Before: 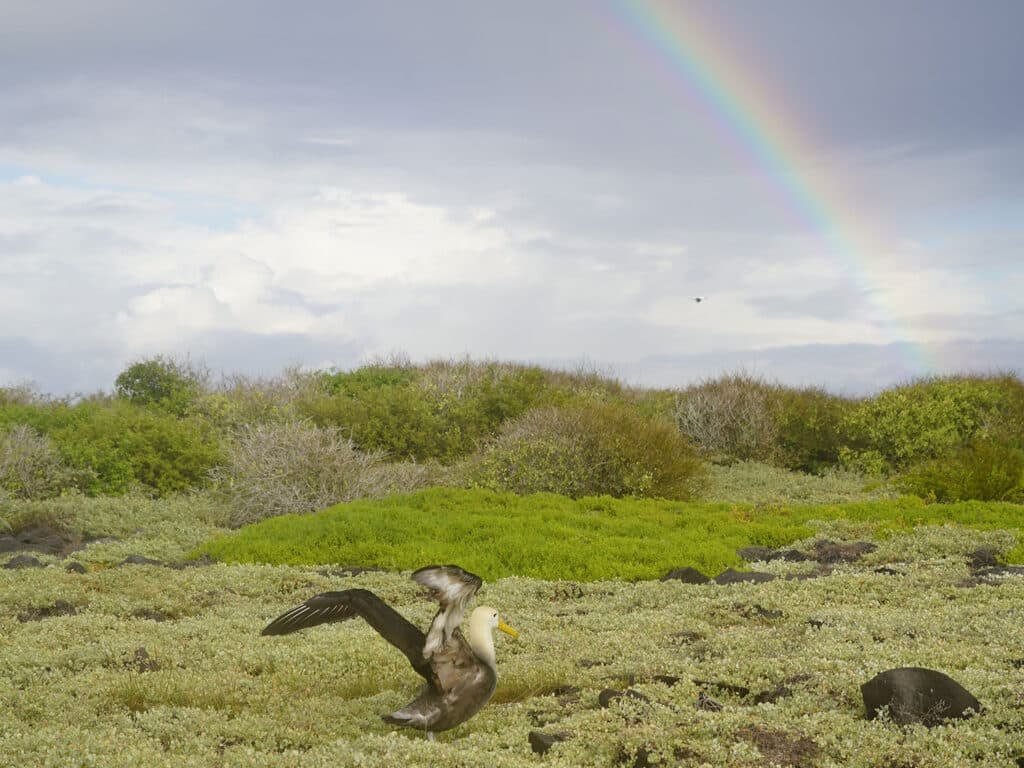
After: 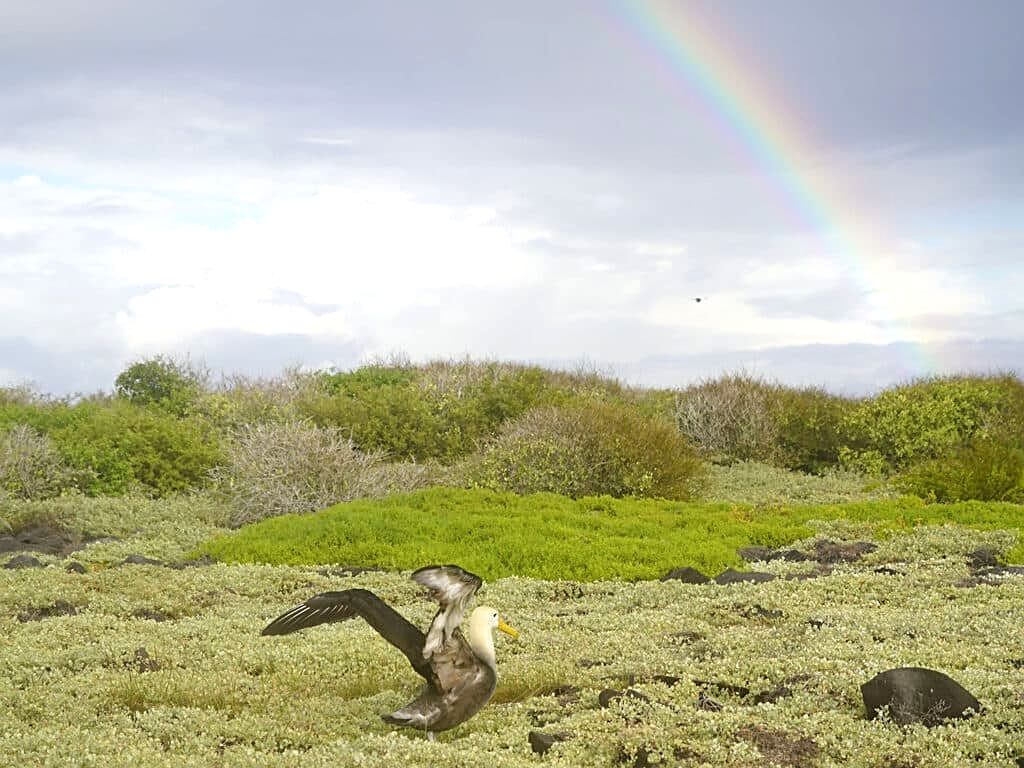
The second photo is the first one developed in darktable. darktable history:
sharpen: on, module defaults
exposure: exposure 0.426 EV, compensate highlight preservation false
